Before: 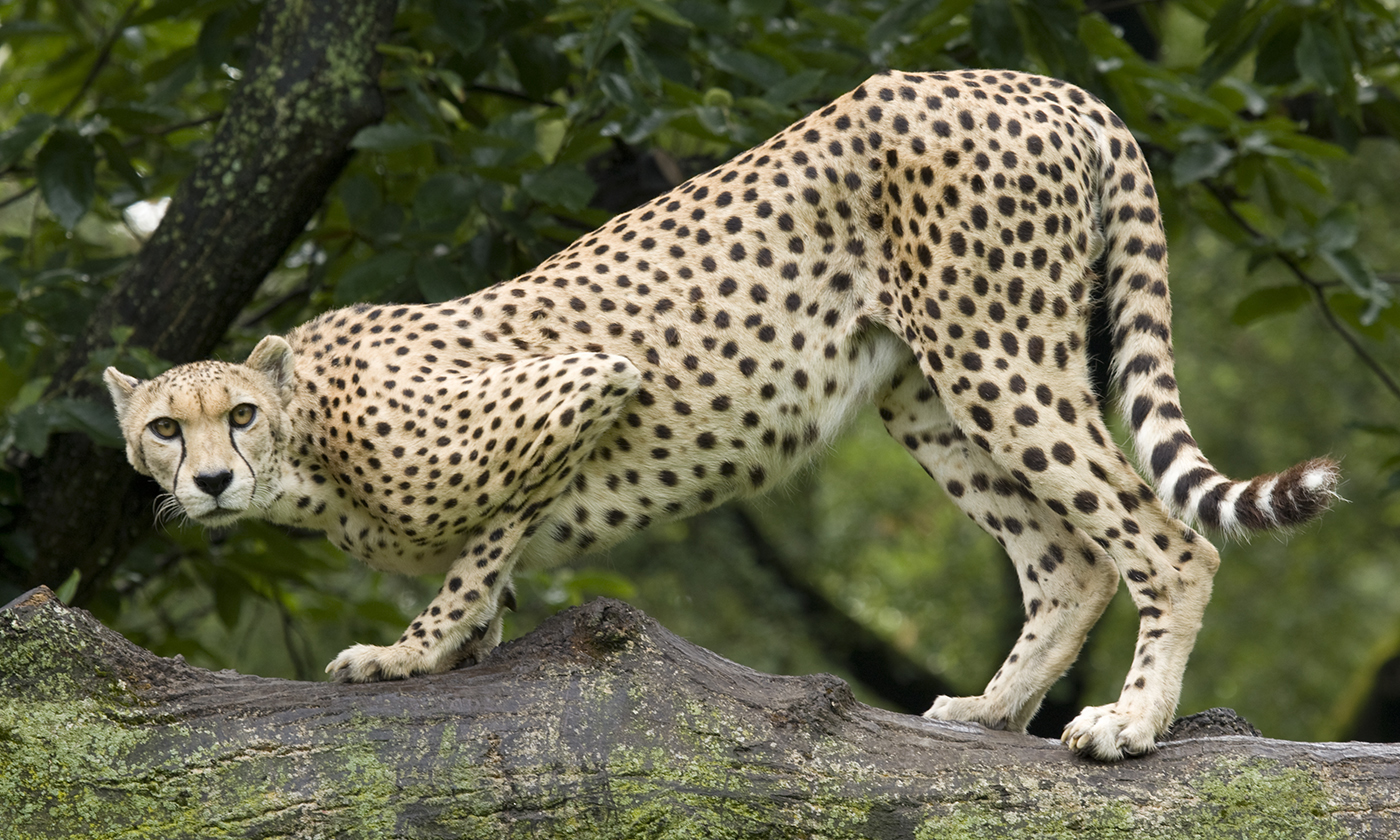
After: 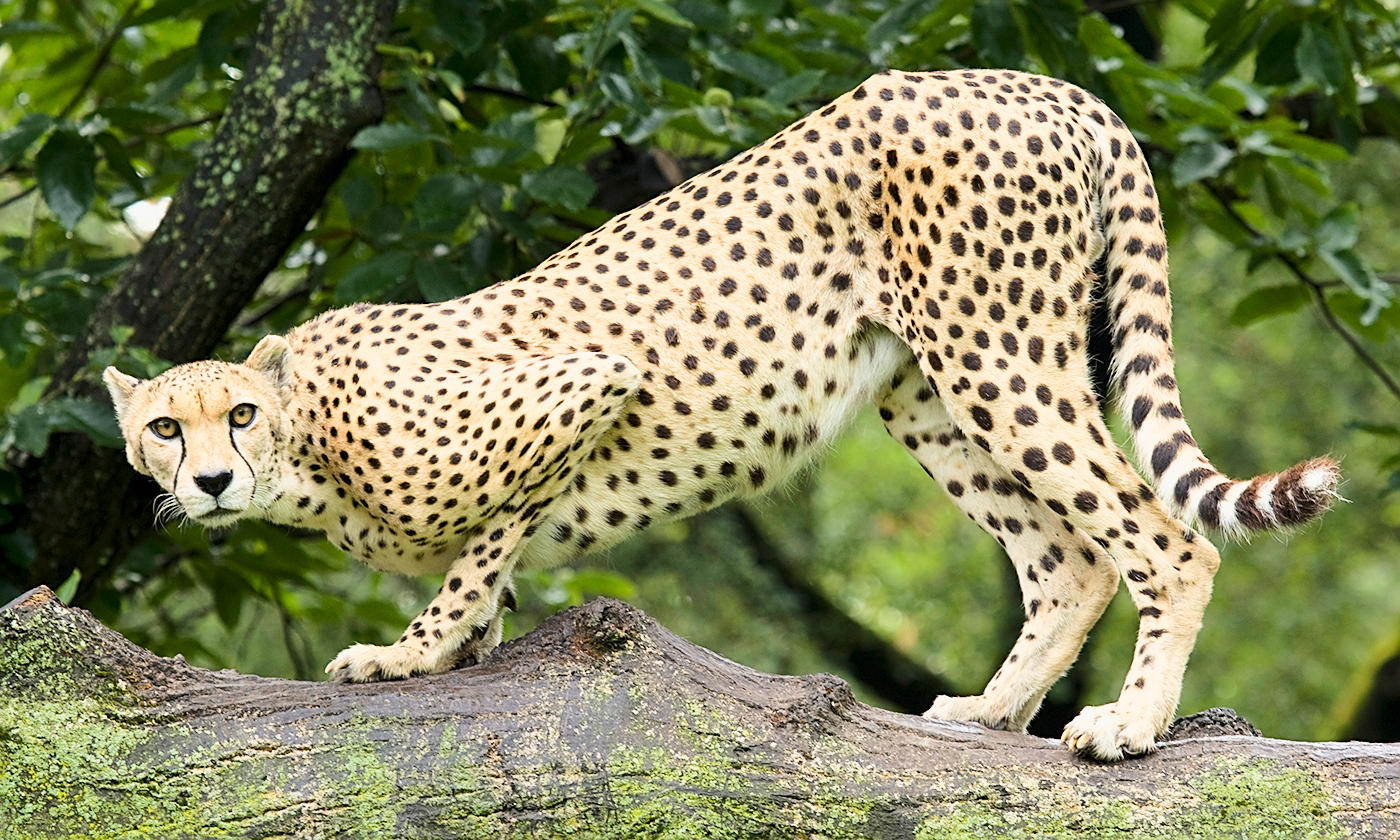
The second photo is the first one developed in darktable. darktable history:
sharpen: on, module defaults
base curve: curves: ch0 [(0, 0) (0.025, 0.046) (0.112, 0.277) (0.467, 0.74) (0.814, 0.929) (1, 0.942)]
